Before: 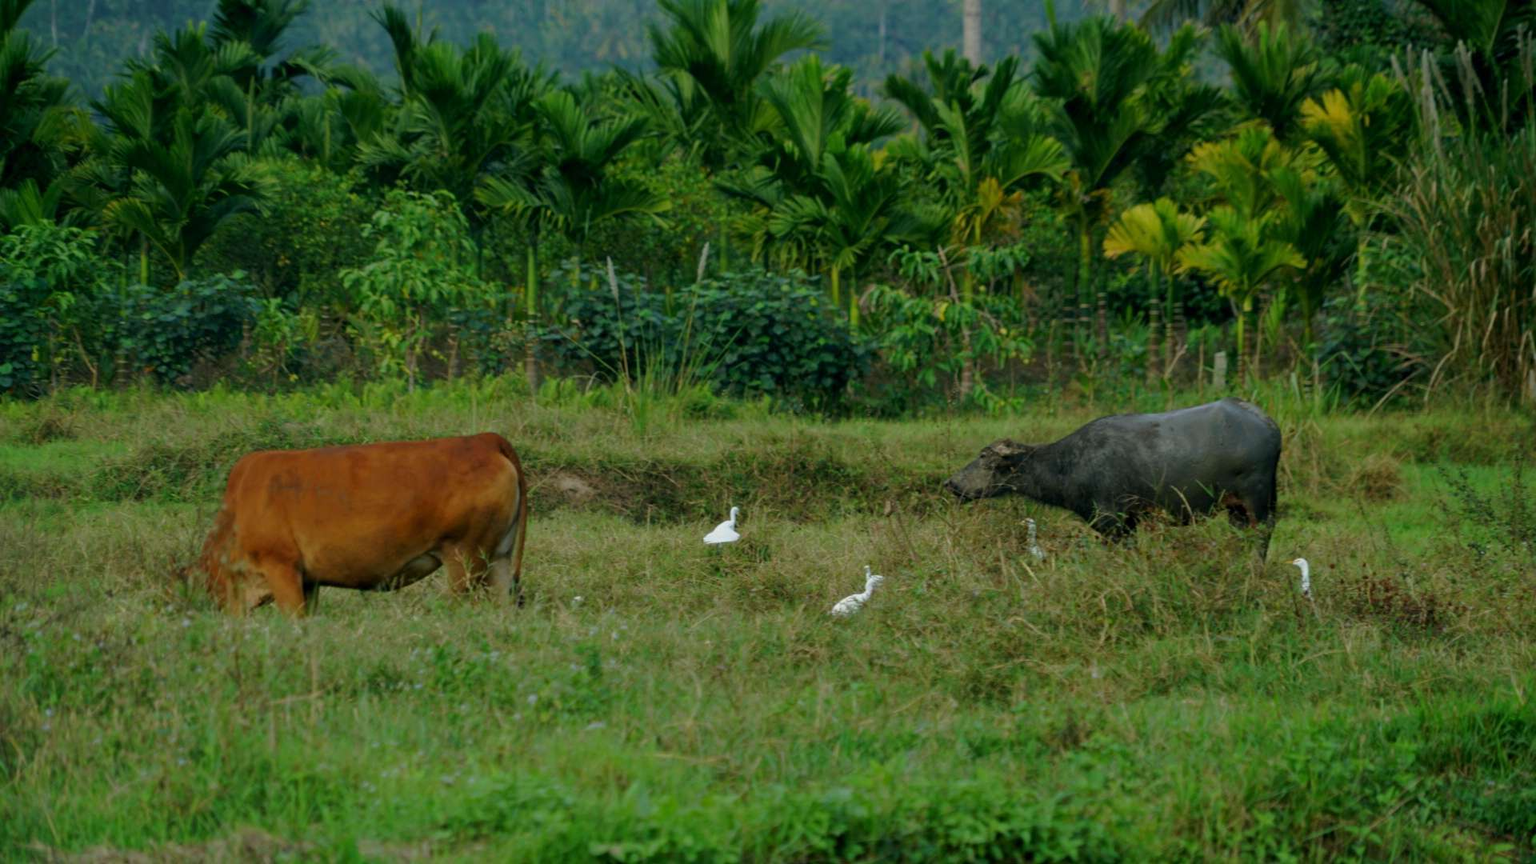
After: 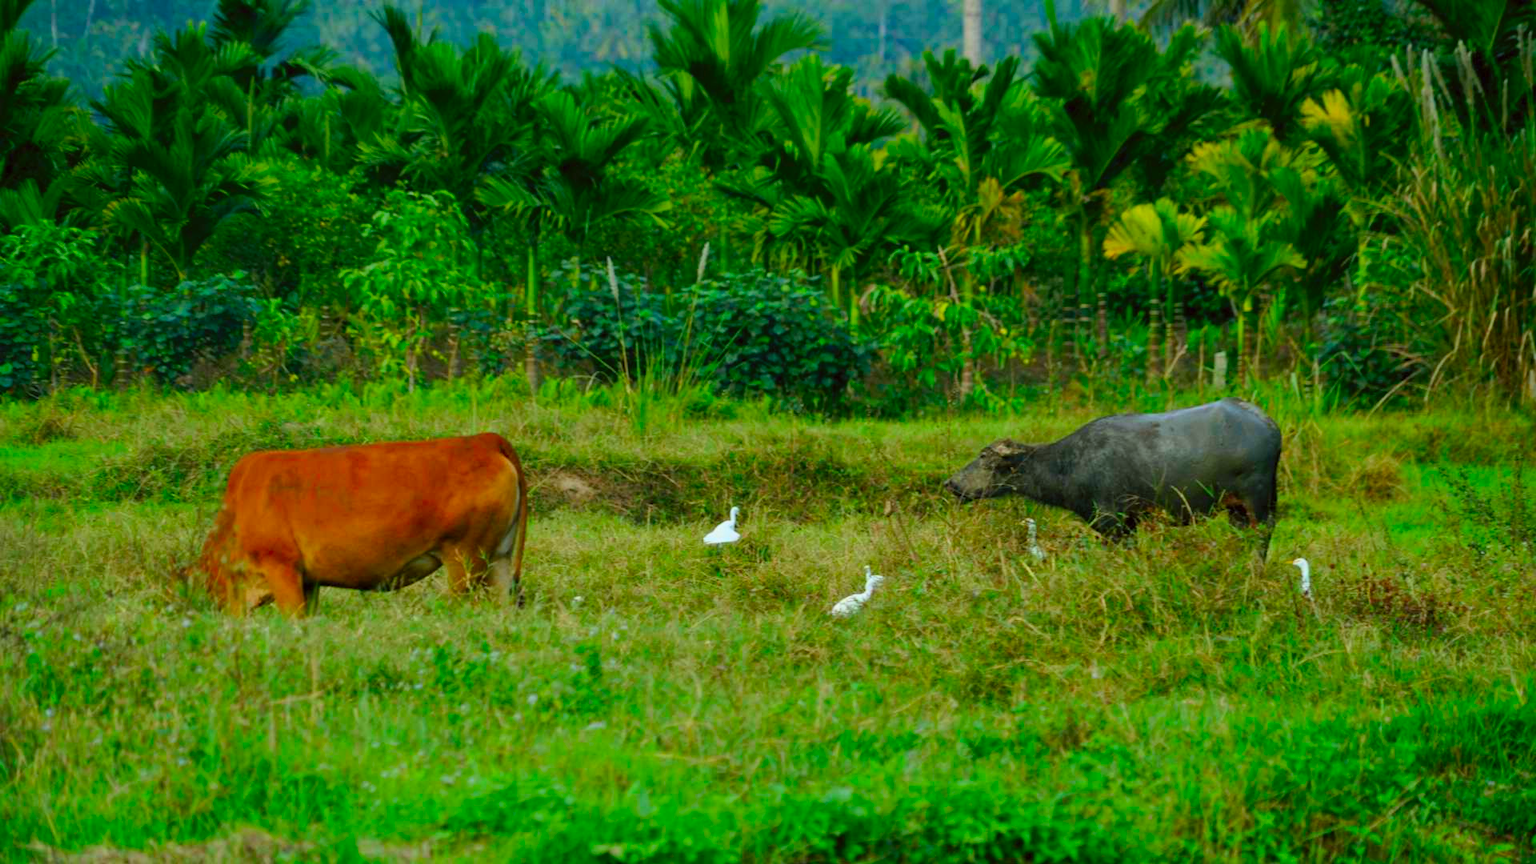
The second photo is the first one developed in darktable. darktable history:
color correction: highlights a* -2.73, highlights b* -2.09, shadows a* 2.41, shadows b* 2.73
contrast brightness saturation: contrast 0.2, brightness 0.2, saturation 0.8
